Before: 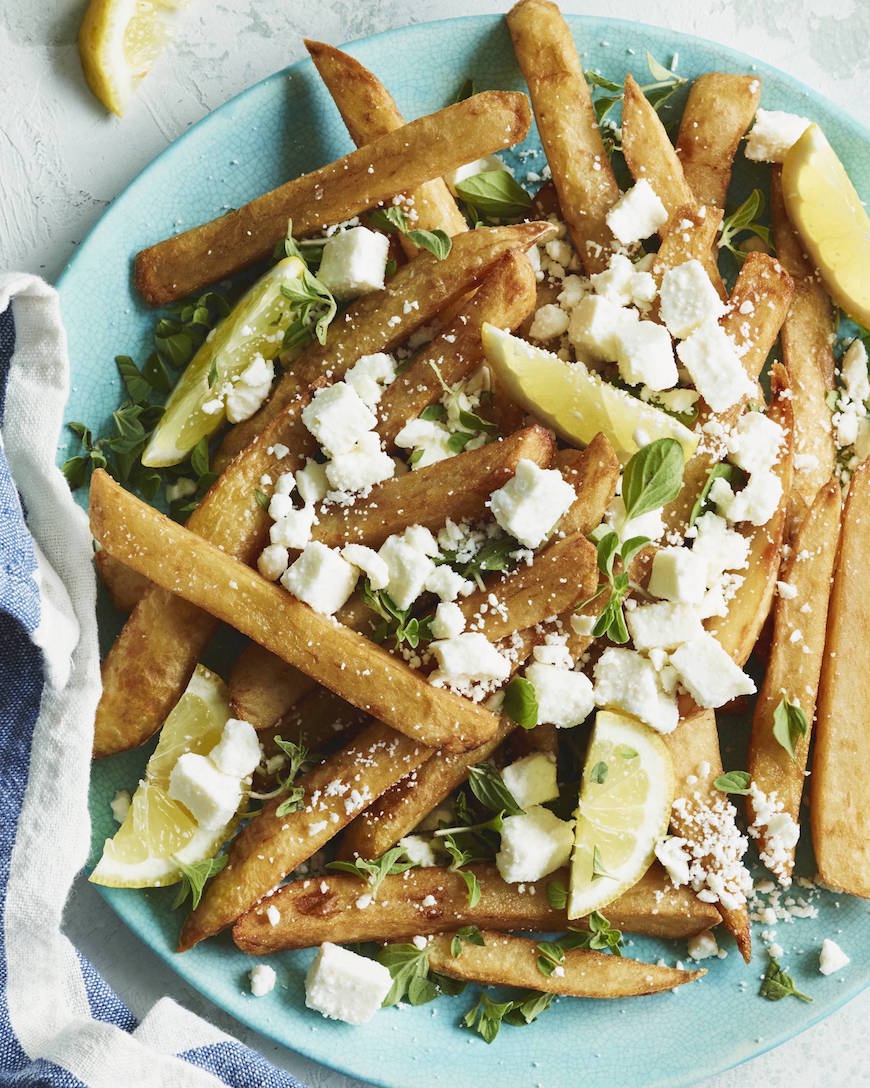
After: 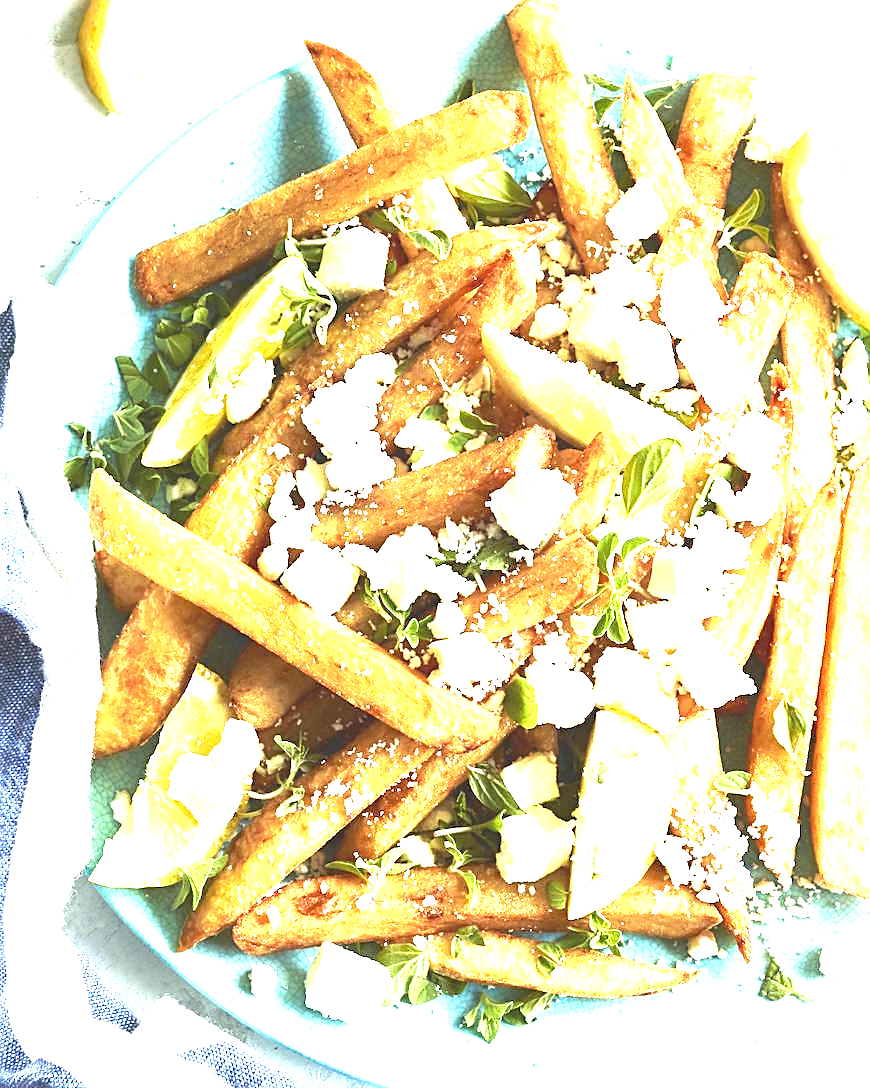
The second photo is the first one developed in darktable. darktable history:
sharpen: on, module defaults
exposure: exposure 2.213 EV, compensate highlight preservation false
